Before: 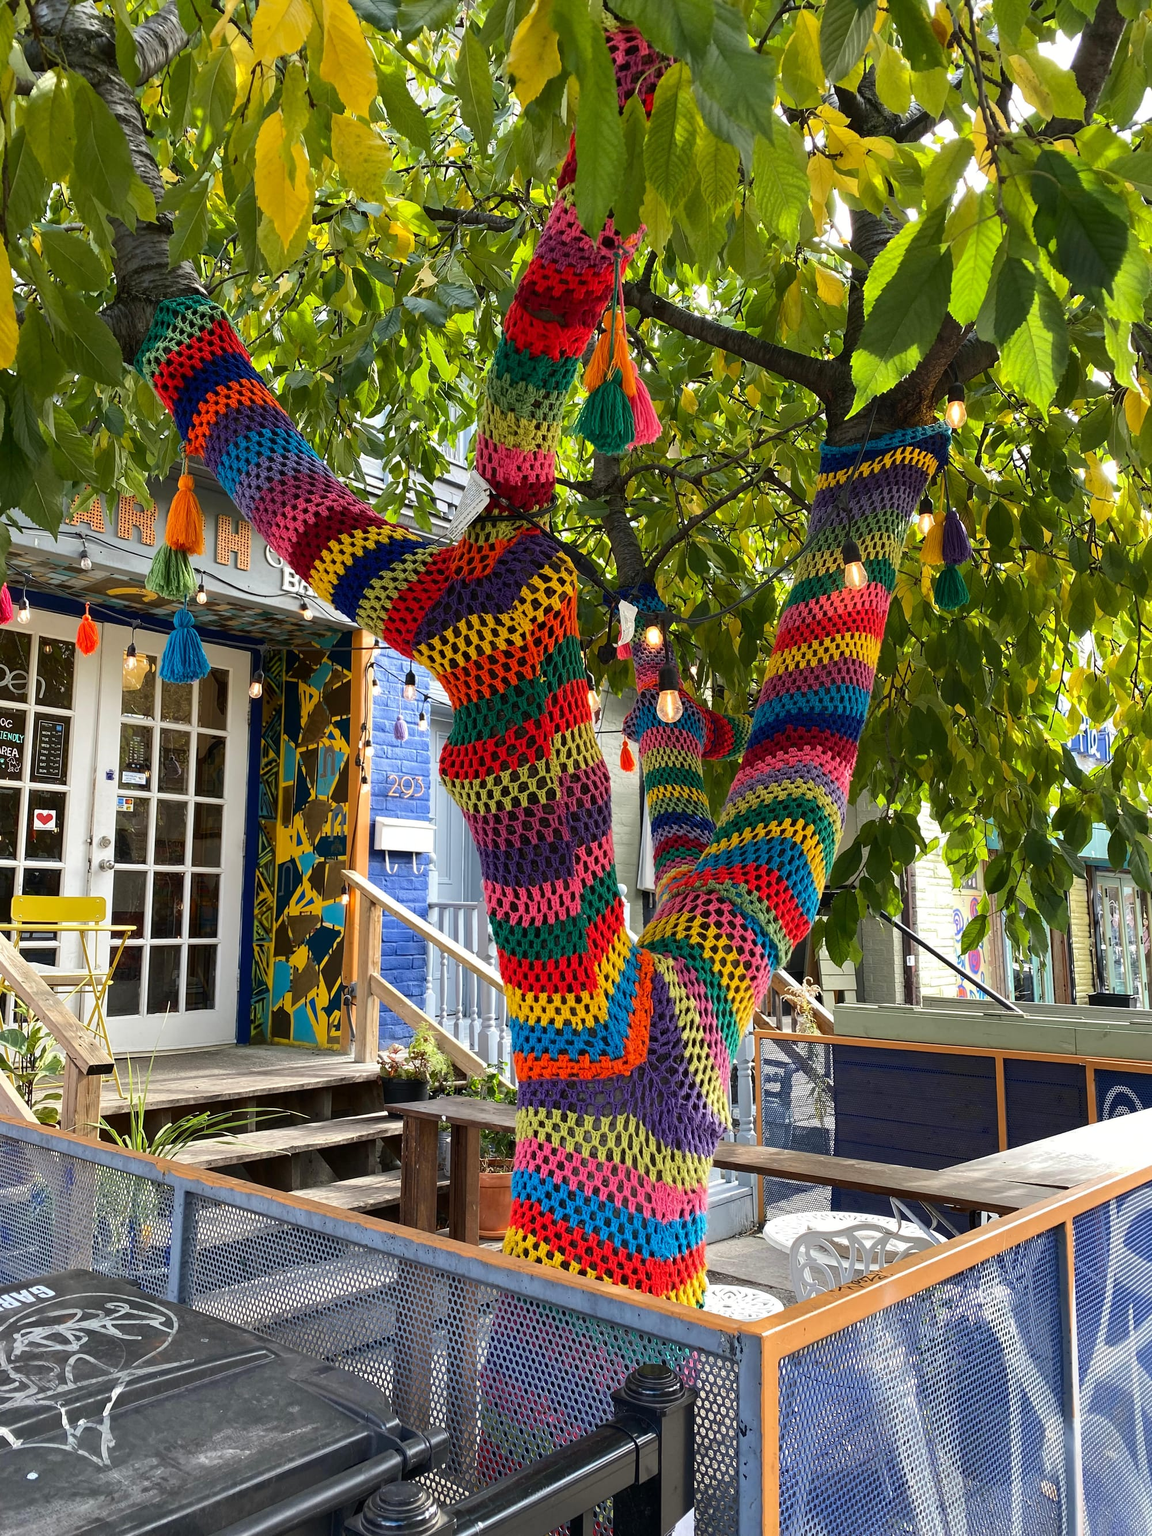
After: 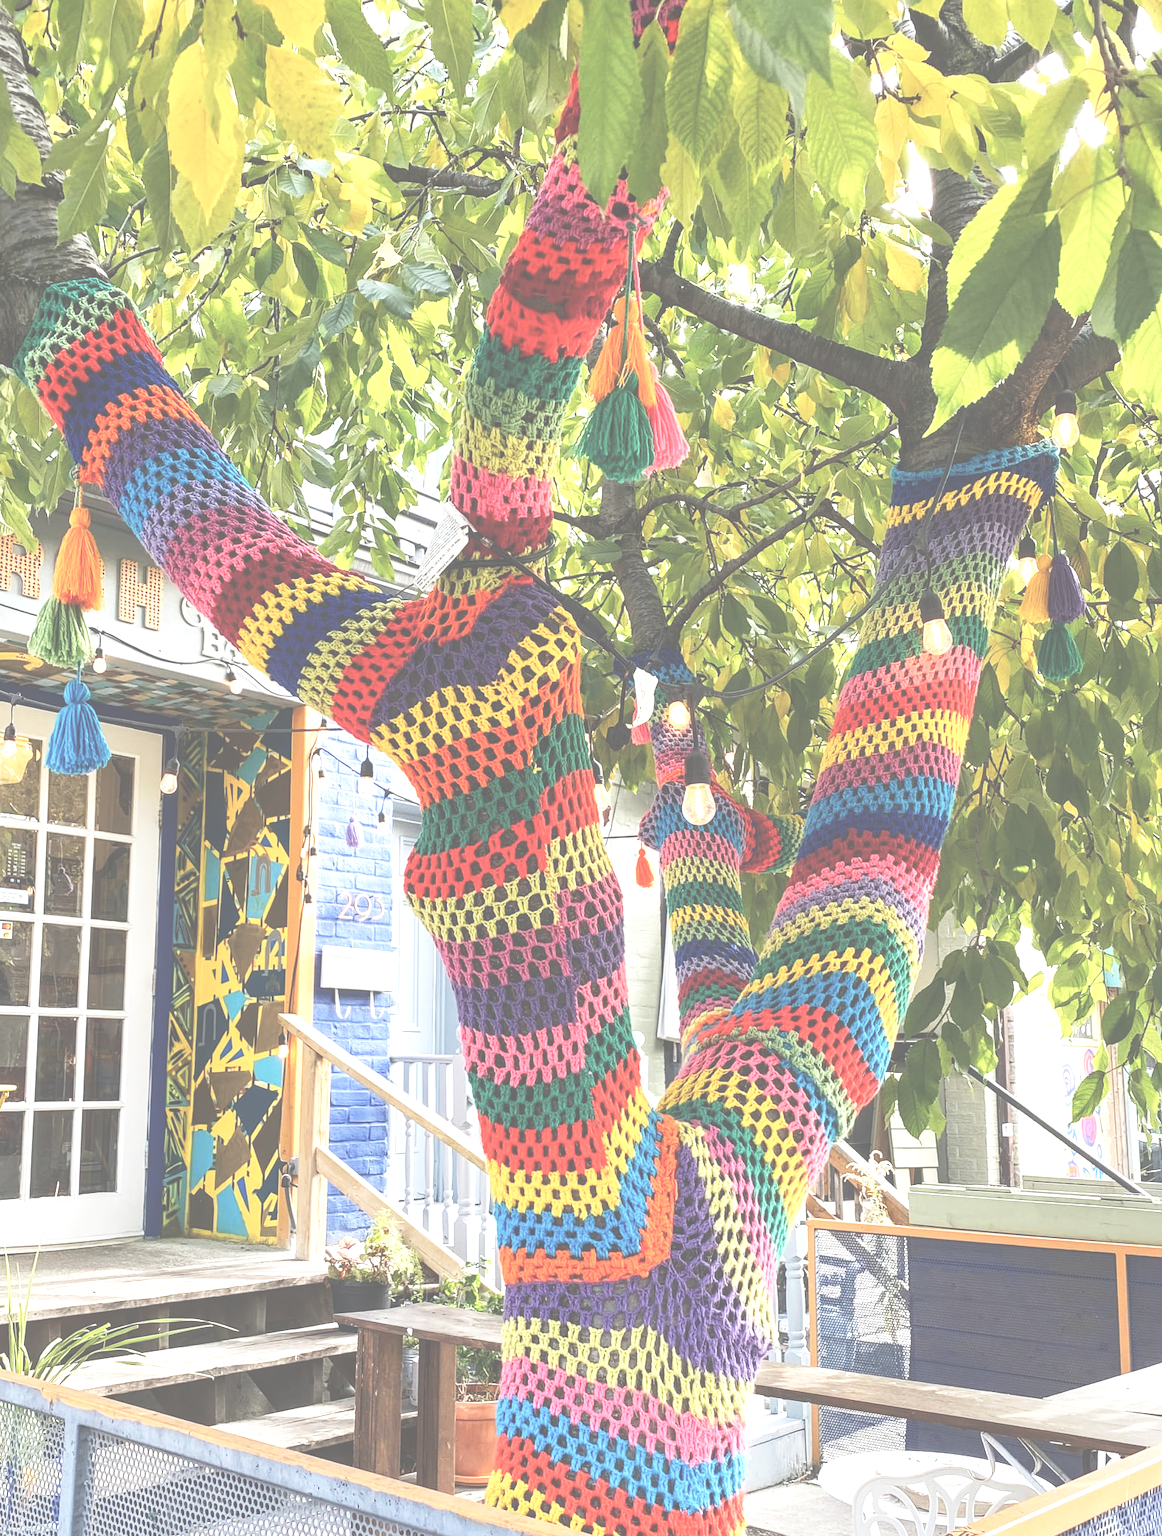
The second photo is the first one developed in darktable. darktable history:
crop and rotate: left 10.77%, top 5.1%, right 10.41%, bottom 16.76%
exposure: black level correction -0.071, exposure 0.5 EV, compensate highlight preservation false
base curve: curves: ch0 [(0, 0) (0.028, 0.03) (0.121, 0.232) (0.46, 0.748) (0.859, 0.968) (1, 1)], preserve colors none
local contrast: detail 130%
